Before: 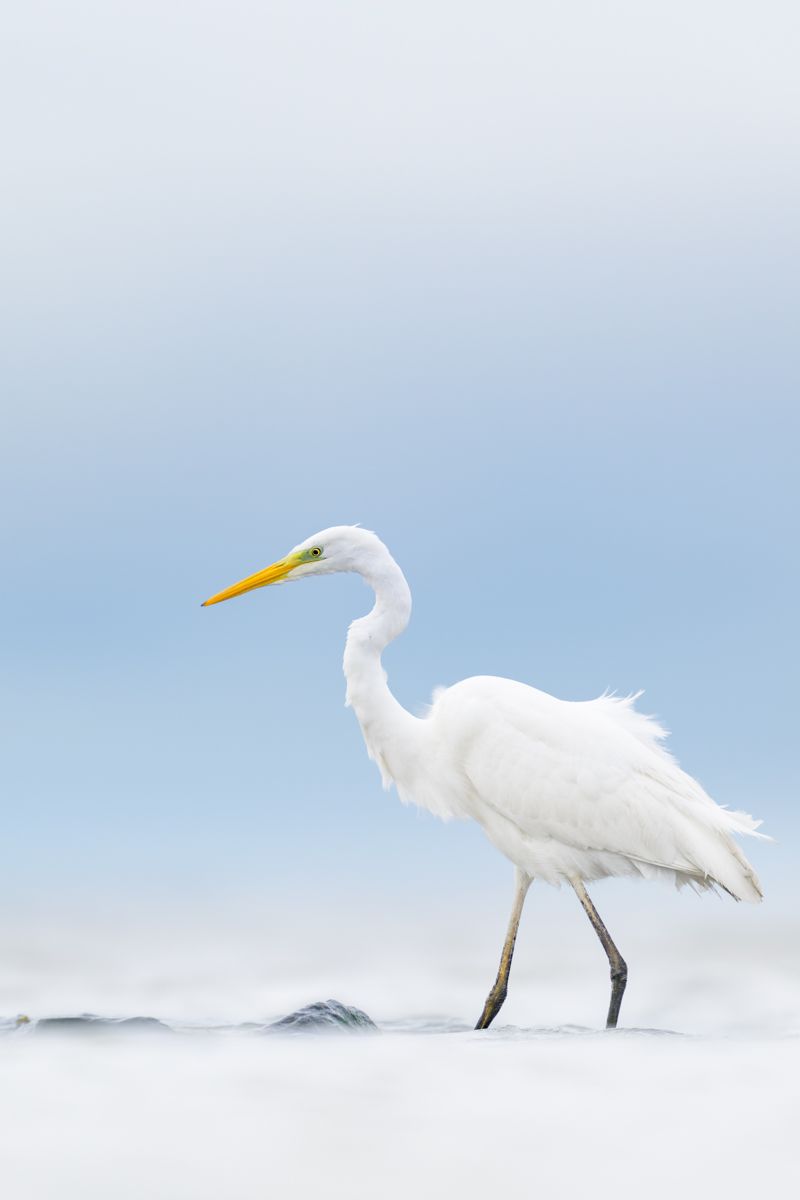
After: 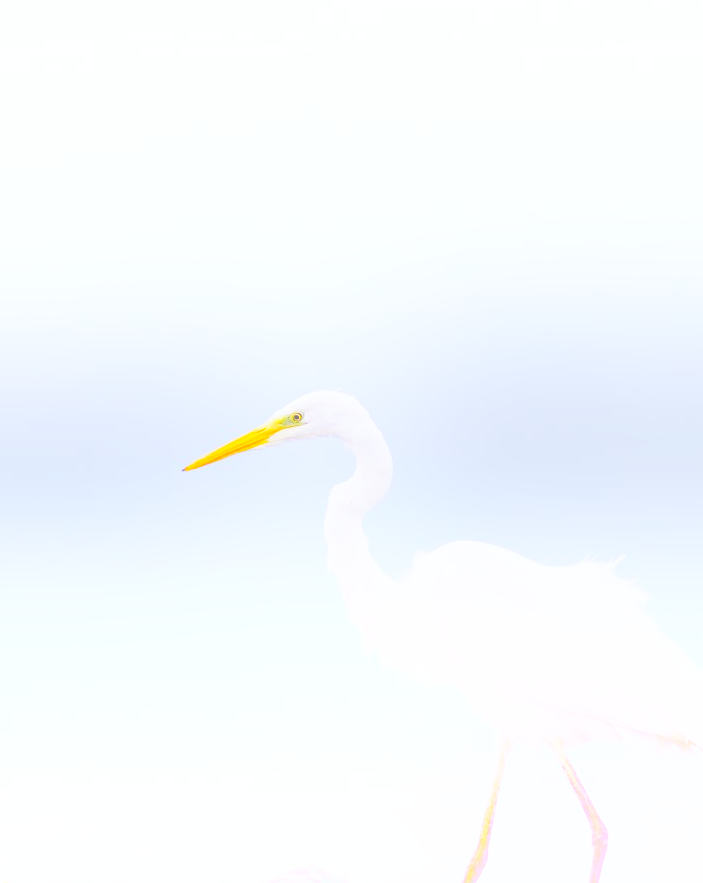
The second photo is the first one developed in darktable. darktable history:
base curve: curves: ch0 [(0, 0) (0.028, 0.03) (0.121, 0.232) (0.46, 0.748) (0.859, 0.968) (1, 1)], preserve colors none
white balance: red 0.967, blue 1.049
rgb levels: mode RGB, independent channels, levels [[0, 0.474, 1], [0, 0.5, 1], [0, 0.5, 1]]
crop and rotate: left 2.425%, top 11.305%, right 9.6%, bottom 15.08%
bloom: size 15%, threshold 97%, strength 7%
exposure: exposure -0.157 EV, compensate highlight preservation false
tone curve: curves: ch0 [(0, 0) (0.003, 0.012) (0.011, 0.015) (0.025, 0.02) (0.044, 0.032) (0.069, 0.044) (0.1, 0.063) (0.136, 0.085) (0.177, 0.121) (0.224, 0.159) (0.277, 0.207) (0.335, 0.261) (0.399, 0.328) (0.468, 0.41) (0.543, 0.506) (0.623, 0.609) (0.709, 0.719) (0.801, 0.82) (0.898, 0.907) (1, 1)], preserve colors none
